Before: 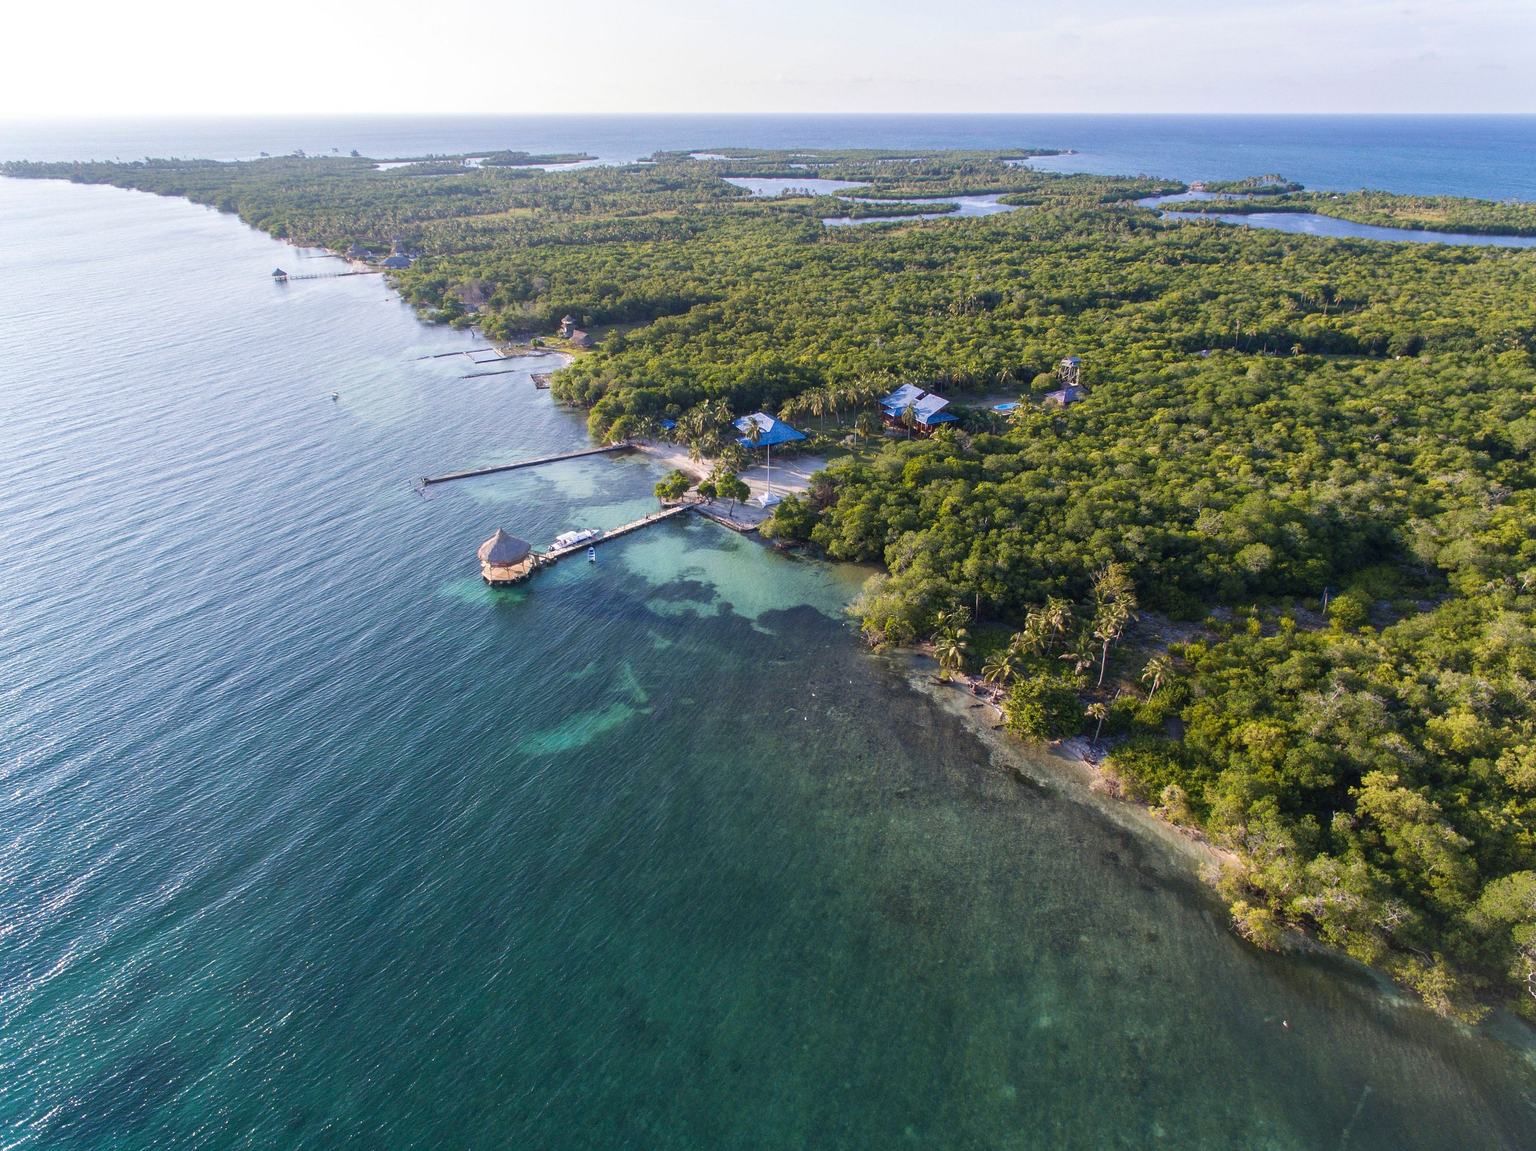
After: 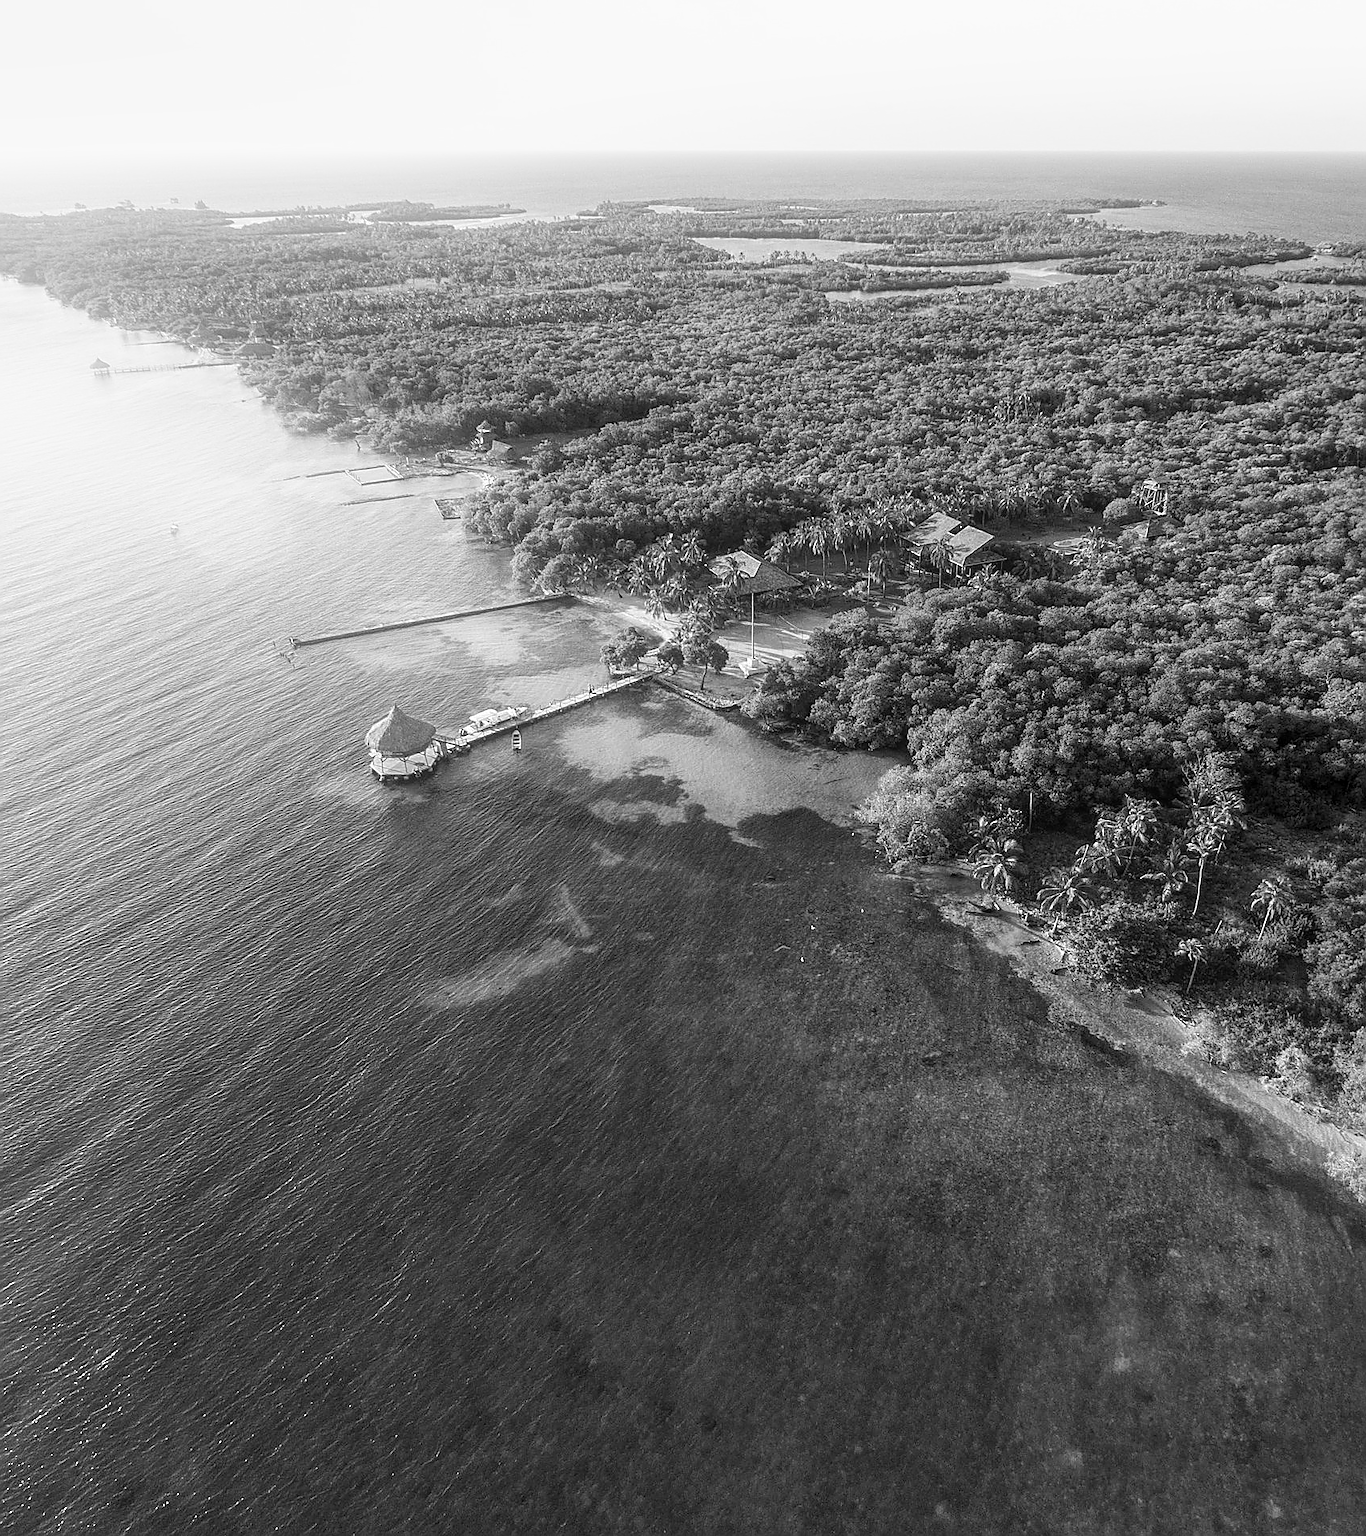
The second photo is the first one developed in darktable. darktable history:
local contrast: on, module defaults
monochrome: a -35.87, b 49.73, size 1.7
sharpen: radius 1.4, amount 1.25, threshold 0.7
color balance rgb: shadows lift › luminance -28.76%, shadows lift › chroma 10%, shadows lift › hue 230°, power › chroma 0.5%, power › hue 215°, highlights gain › luminance 7.14%, highlights gain › chroma 1%, highlights gain › hue 50°, global offset › luminance -0.29%, global offset › hue 260°, perceptual saturation grading › global saturation 20%, perceptual saturation grading › highlights -13.92%, perceptual saturation grading › shadows 50%
color correction: highlights a* 15, highlights b* 31.55
crop and rotate: left 13.342%, right 19.991%
bloom: on, module defaults
